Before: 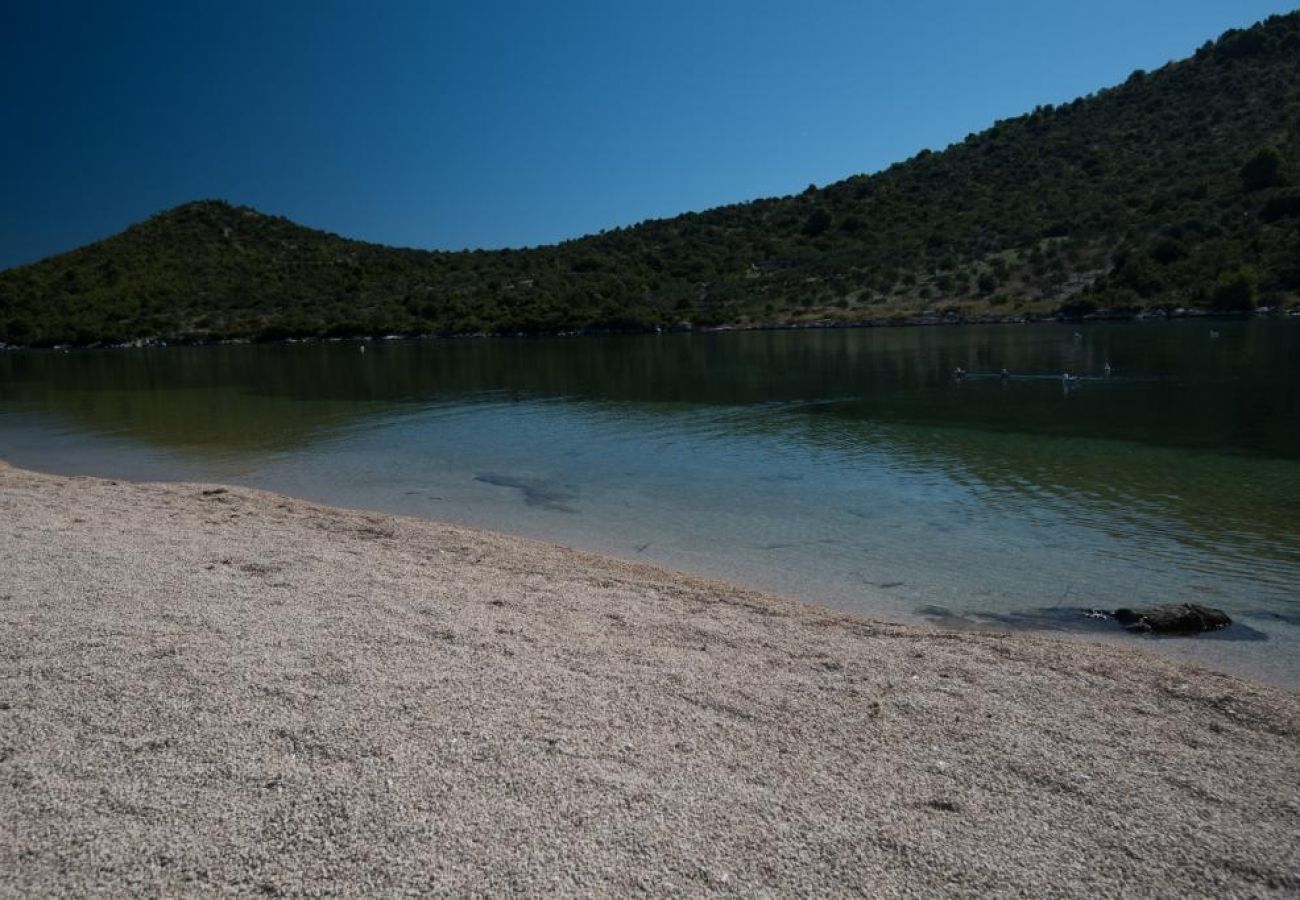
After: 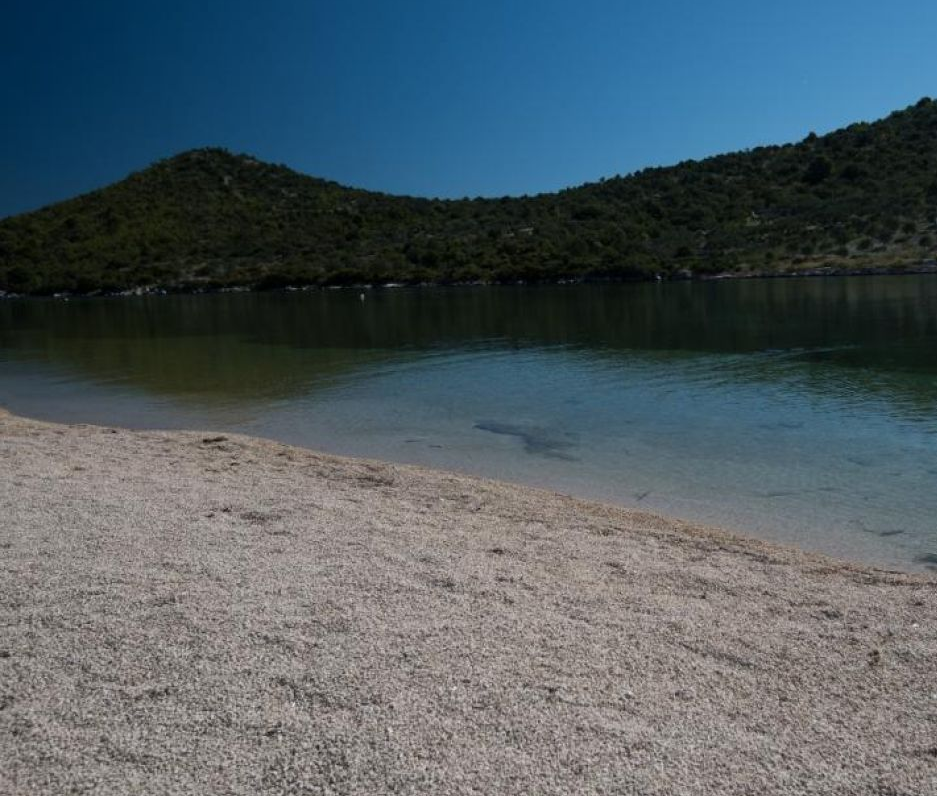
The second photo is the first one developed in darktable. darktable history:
crop: top 5.797%, right 27.883%, bottom 5.714%
